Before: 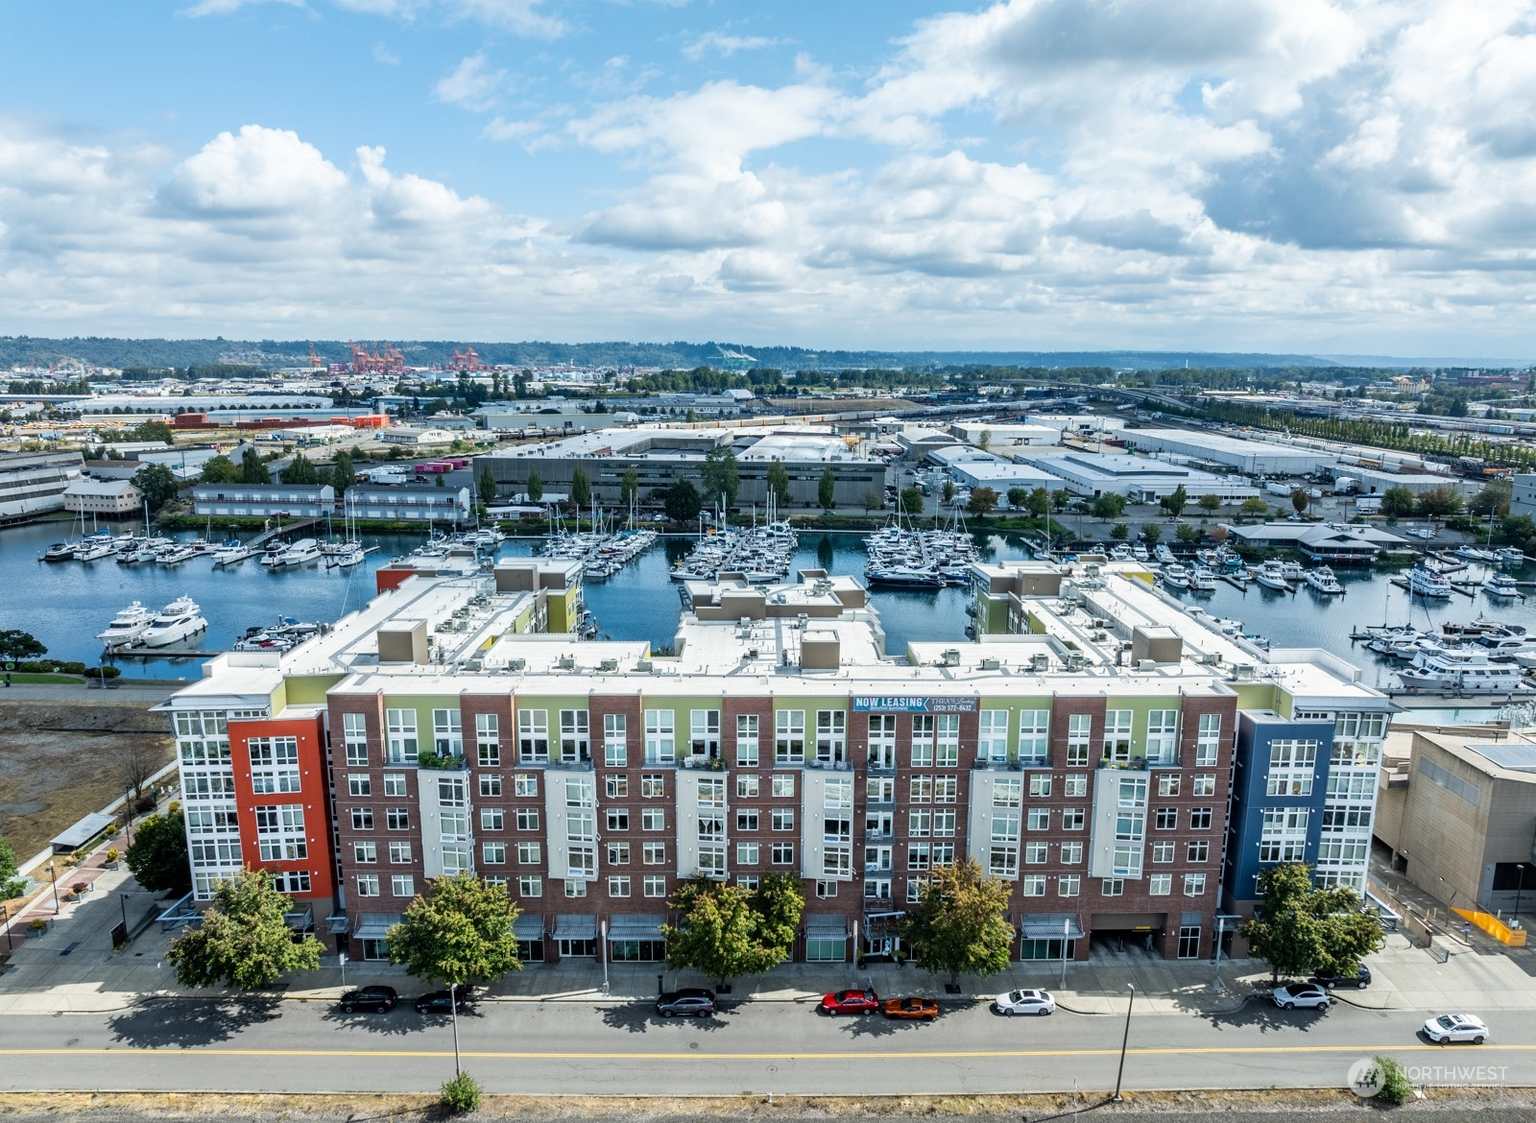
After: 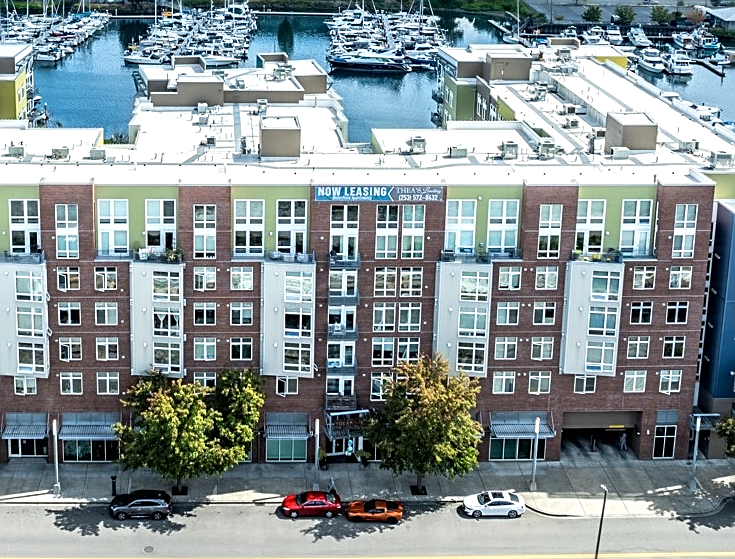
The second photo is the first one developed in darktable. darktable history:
sharpen: on, module defaults
crop: left 35.898%, top 46.193%, right 18.16%, bottom 5.967%
local contrast: highlights 104%, shadows 97%, detail 119%, midtone range 0.2
shadows and highlights: shadows -24.85, highlights 50.09, highlights color adjustment 45.22%, soften with gaussian
exposure: exposure 0.376 EV, compensate highlight preservation false
